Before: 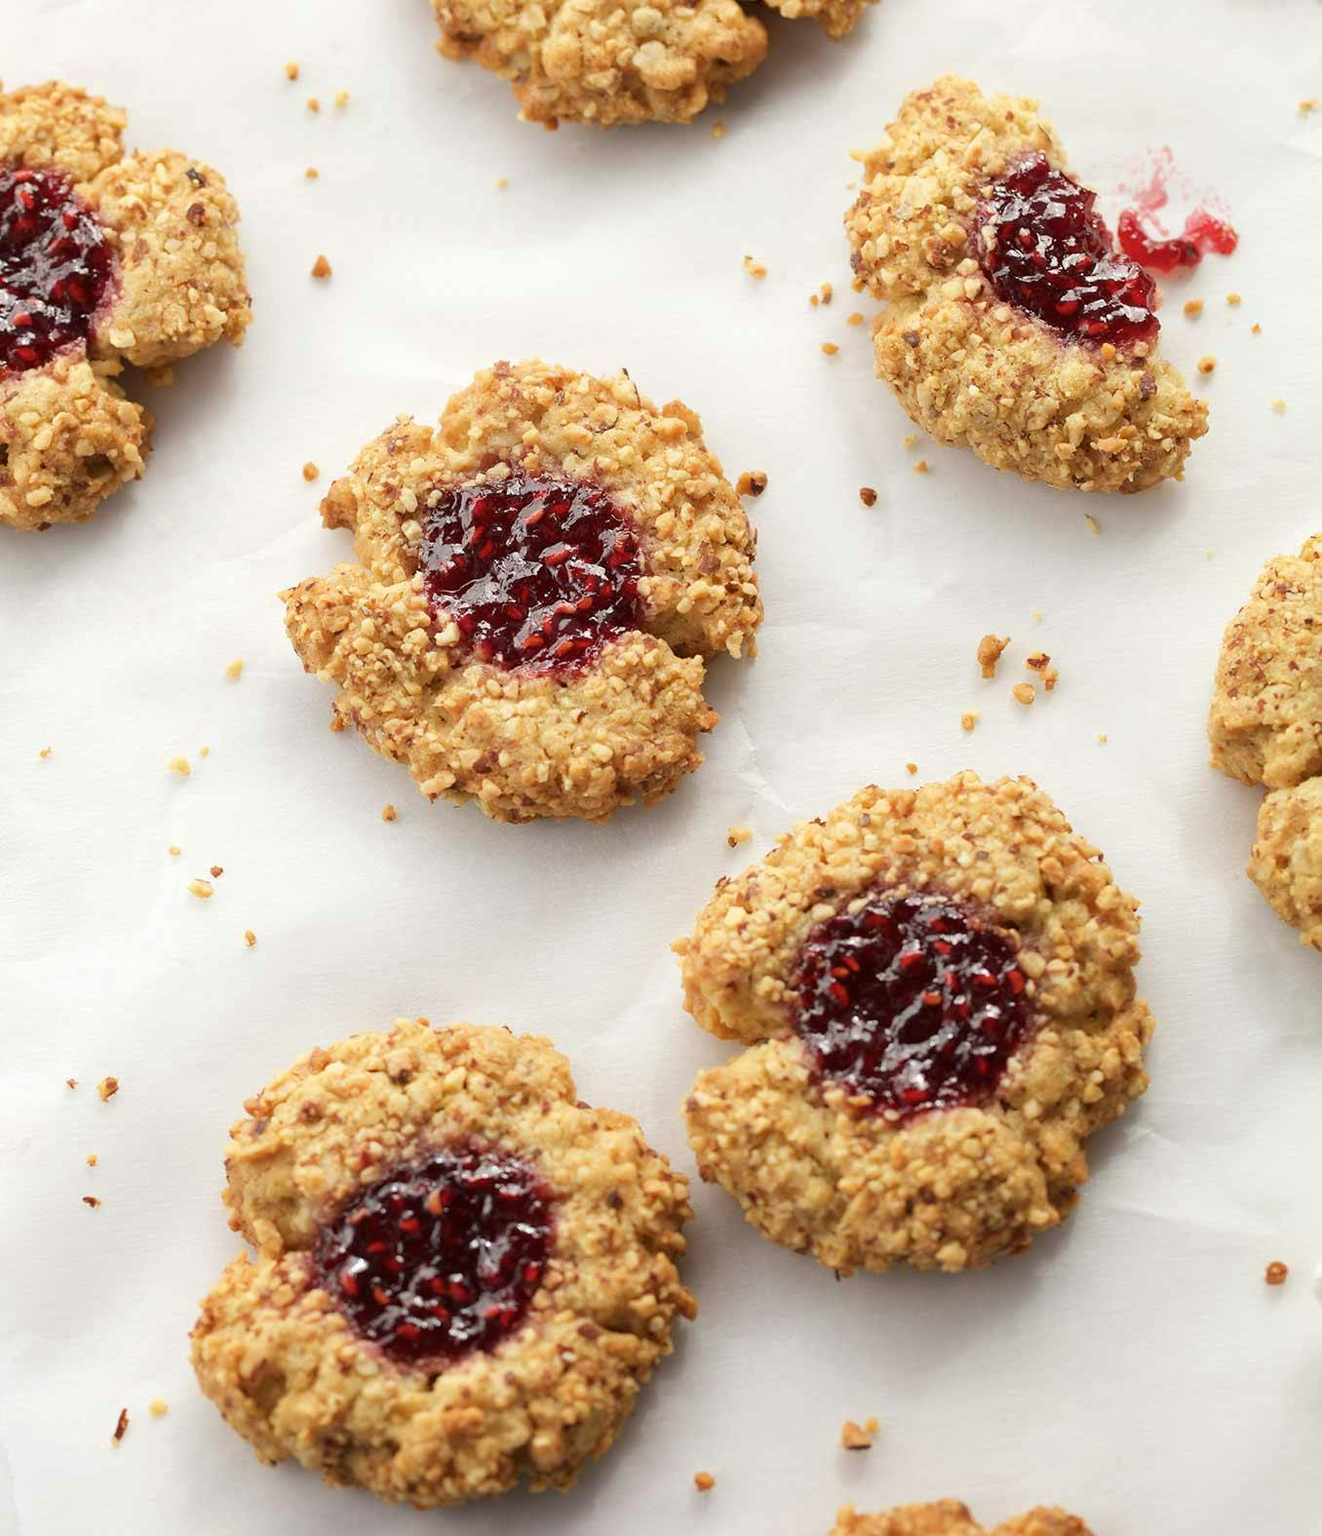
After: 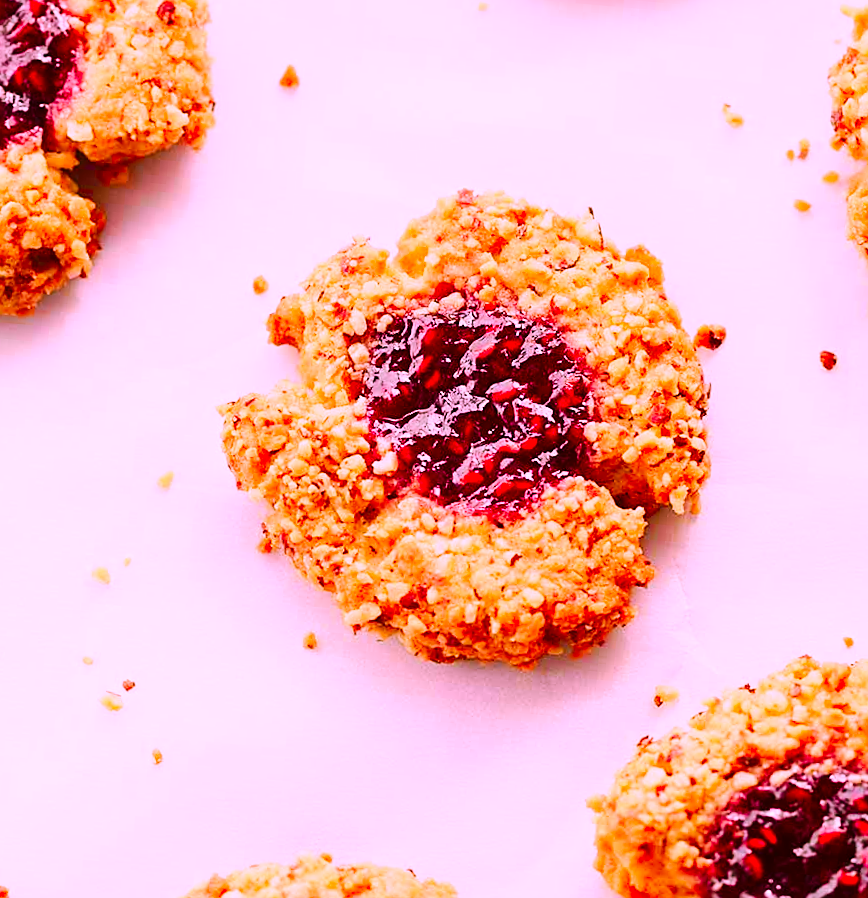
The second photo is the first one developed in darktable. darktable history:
color correction: highlights a* 19.5, highlights b* -11.53, saturation 1.69
base curve: curves: ch0 [(0, 0) (0.032, 0.025) (0.121, 0.166) (0.206, 0.329) (0.605, 0.79) (1, 1)], preserve colors none
sharpen: on, module defaults
crop and rotate: angle -4.99°, left 2.122%, top 6.945%, right 27.566%, bottom 30.519%
